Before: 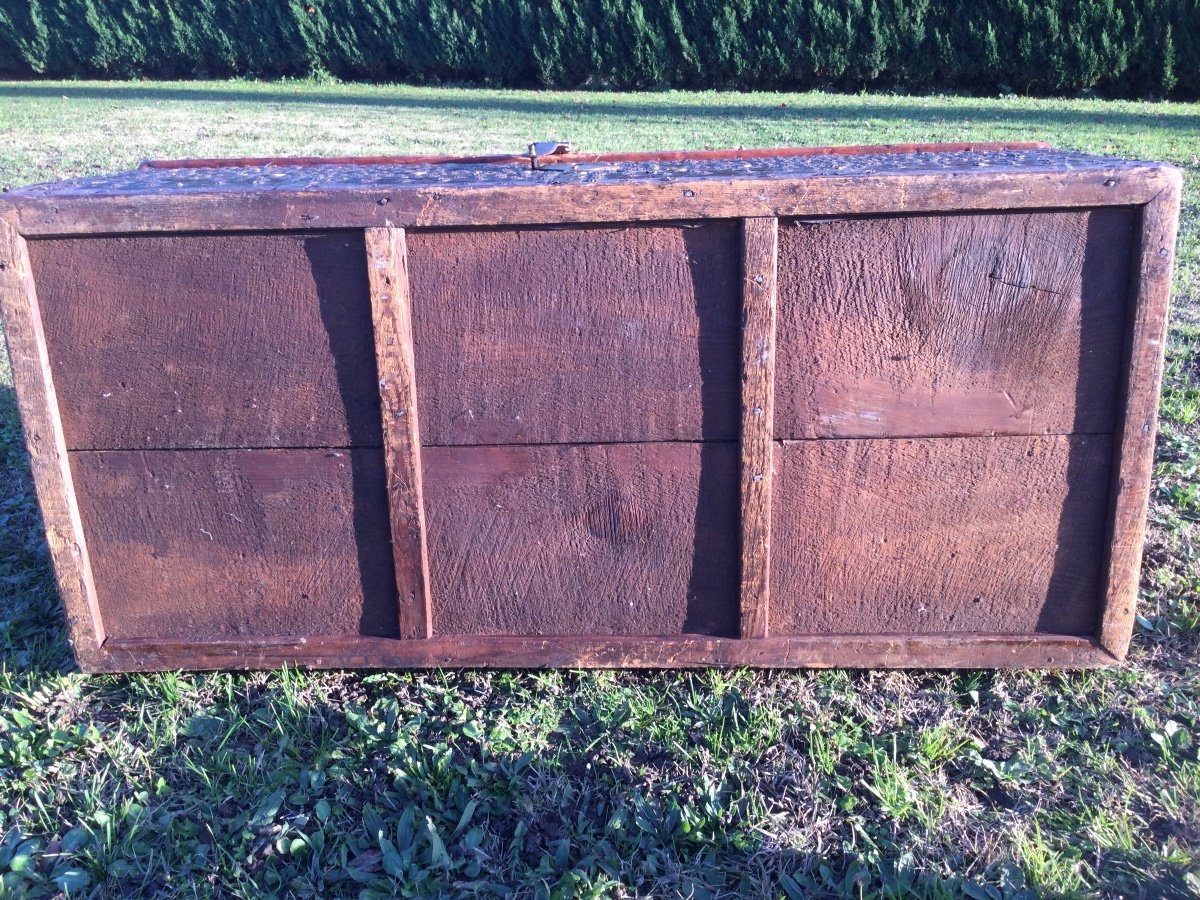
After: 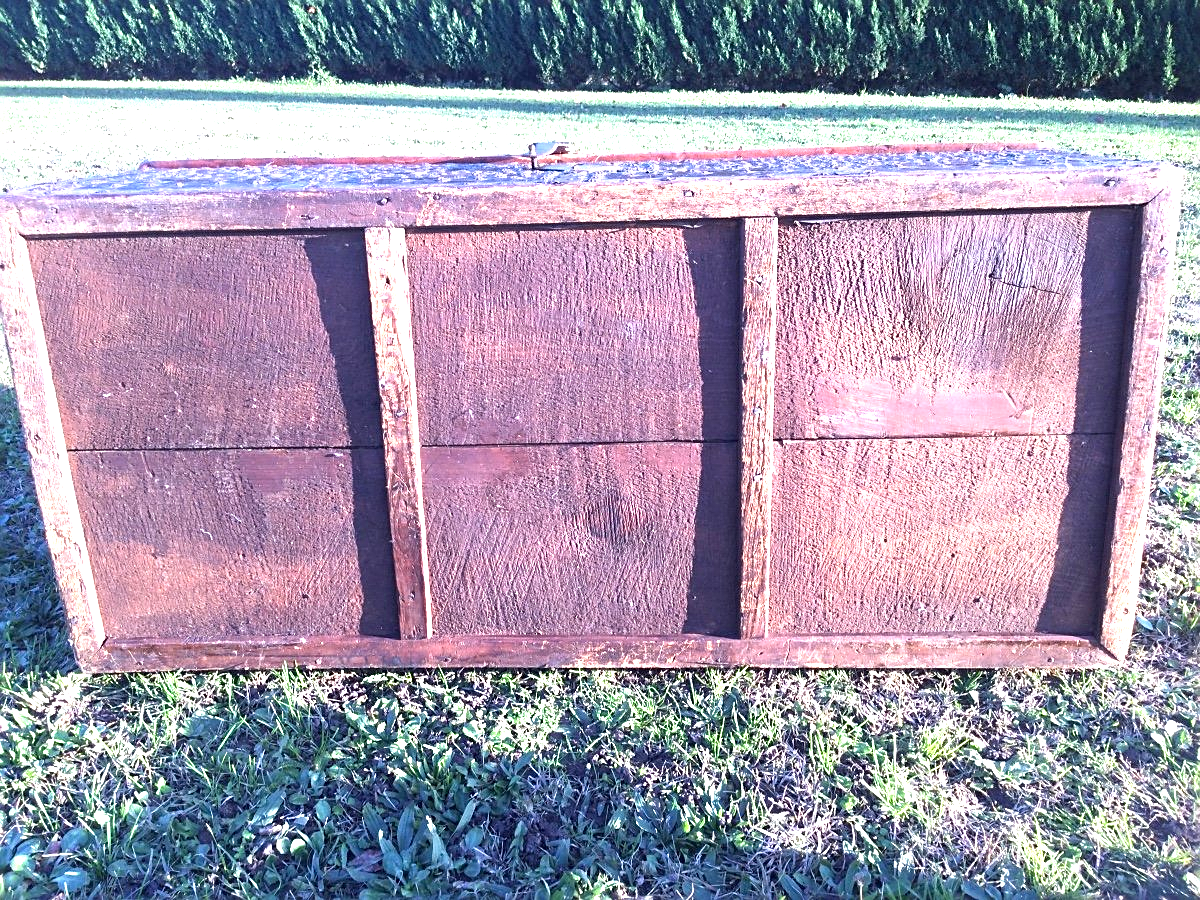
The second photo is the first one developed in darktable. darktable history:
exposure: black level correction 0, exposure 1.188 EV, compensate highlight preservation false
sharpen: on, module defaults
